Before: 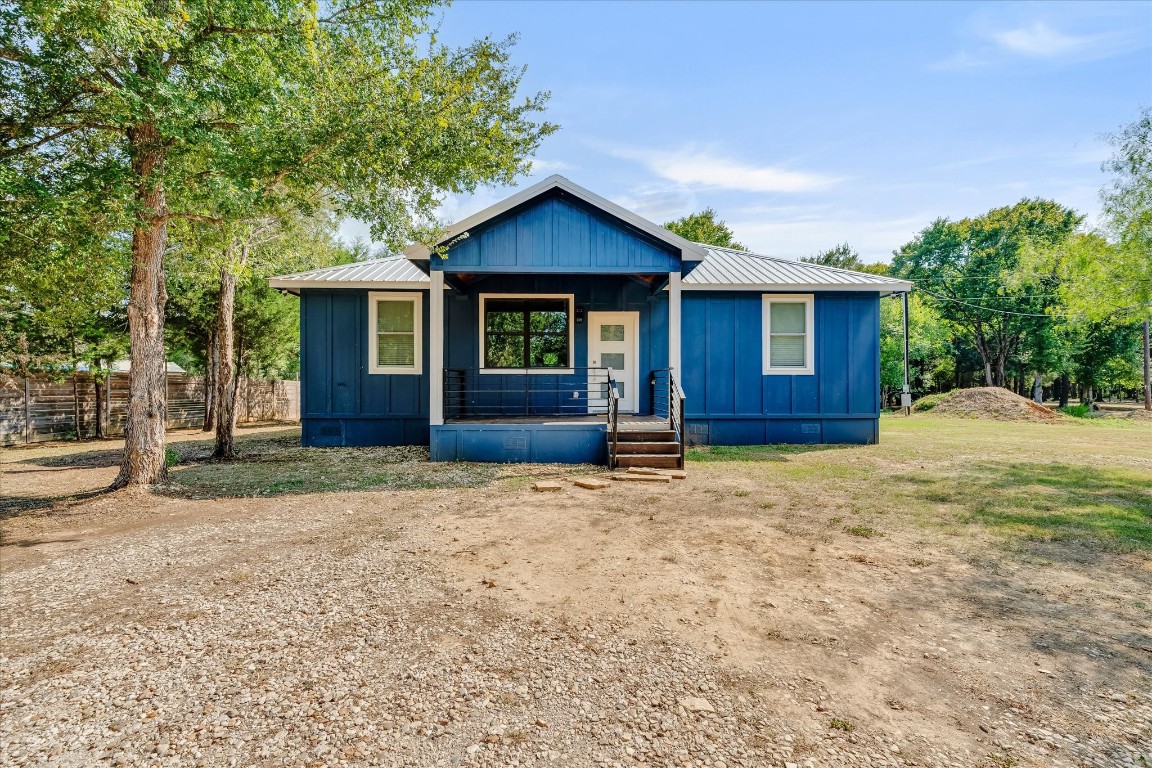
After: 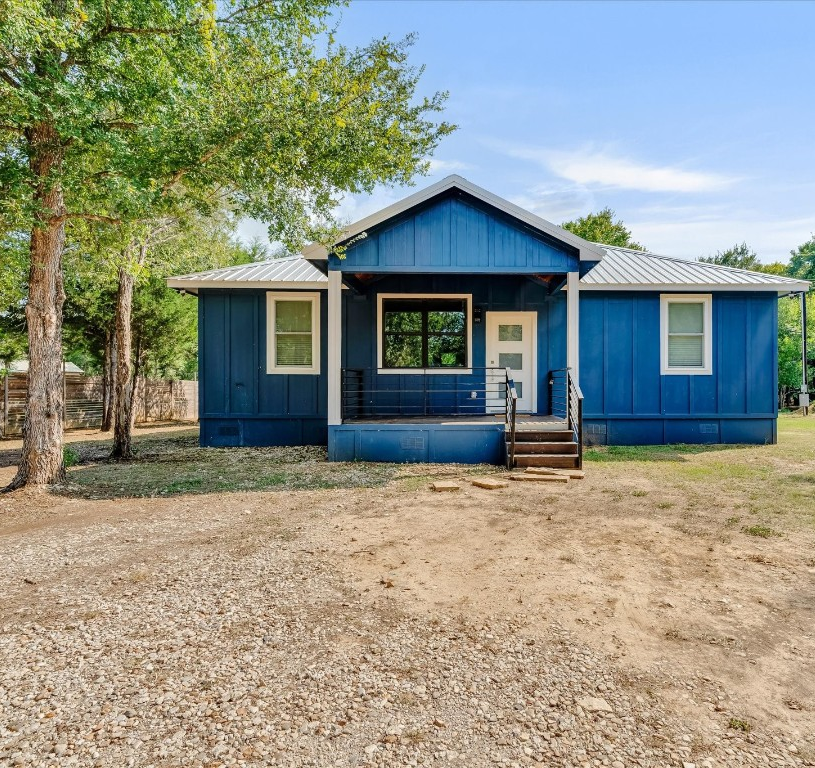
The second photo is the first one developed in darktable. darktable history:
crop and rotate: left 8.927%, right 20.322%
